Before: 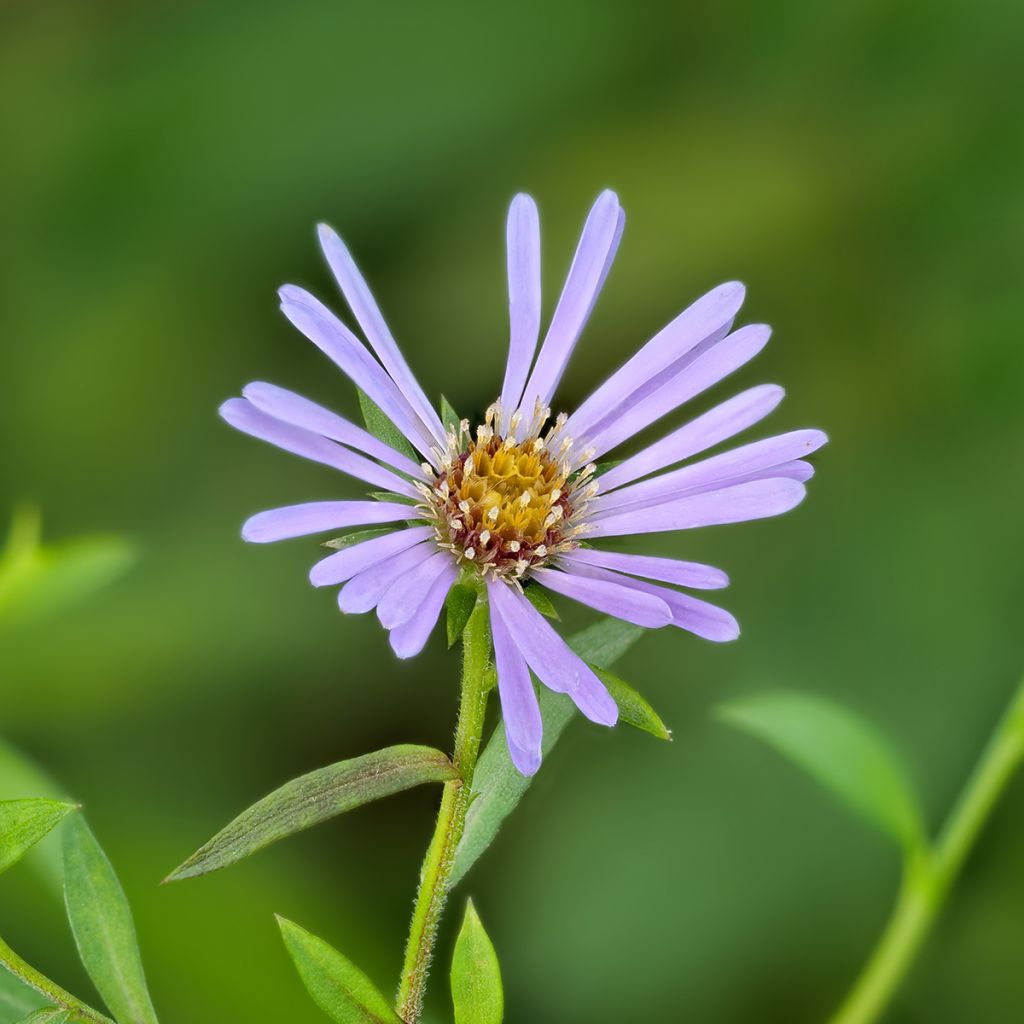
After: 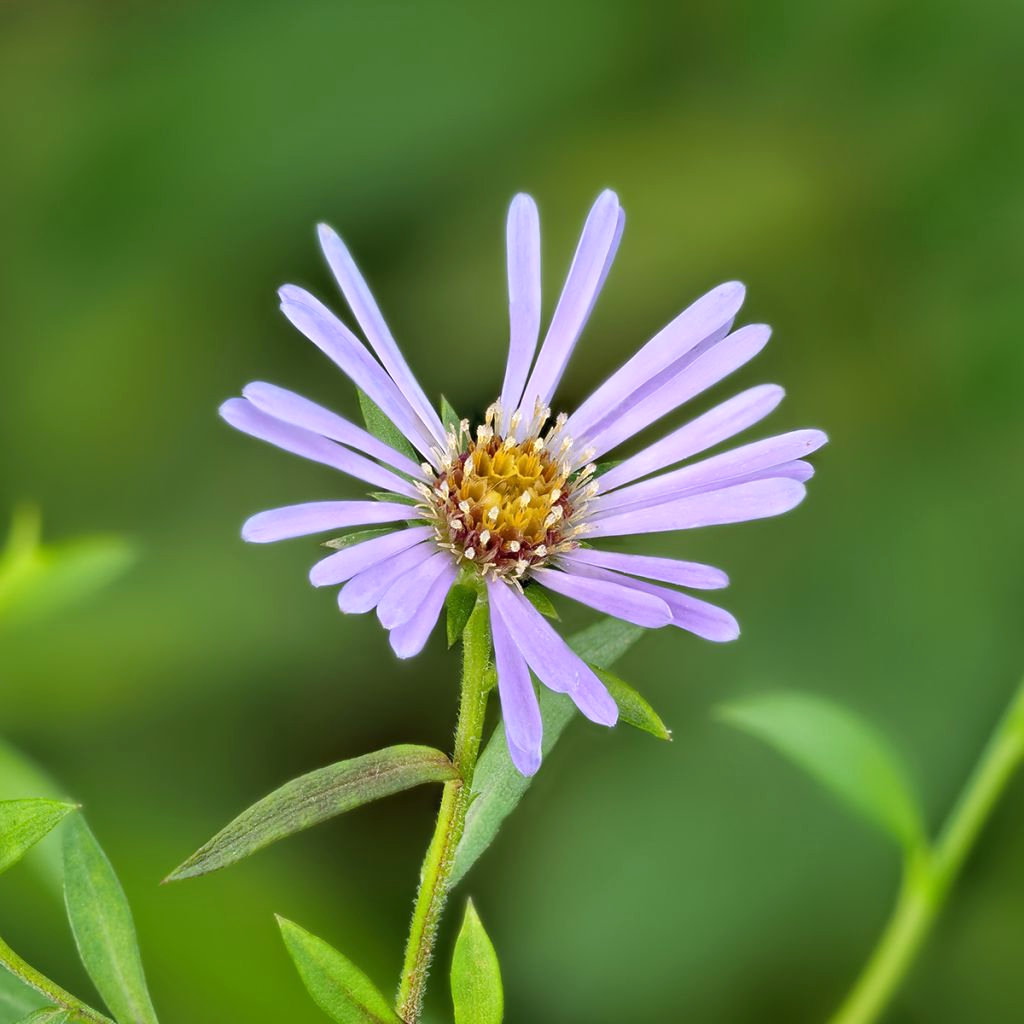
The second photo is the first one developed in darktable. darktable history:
tone equalizer: on, module defaults
exposure: exposure 0.2 EV, compensate highlight preservation false
